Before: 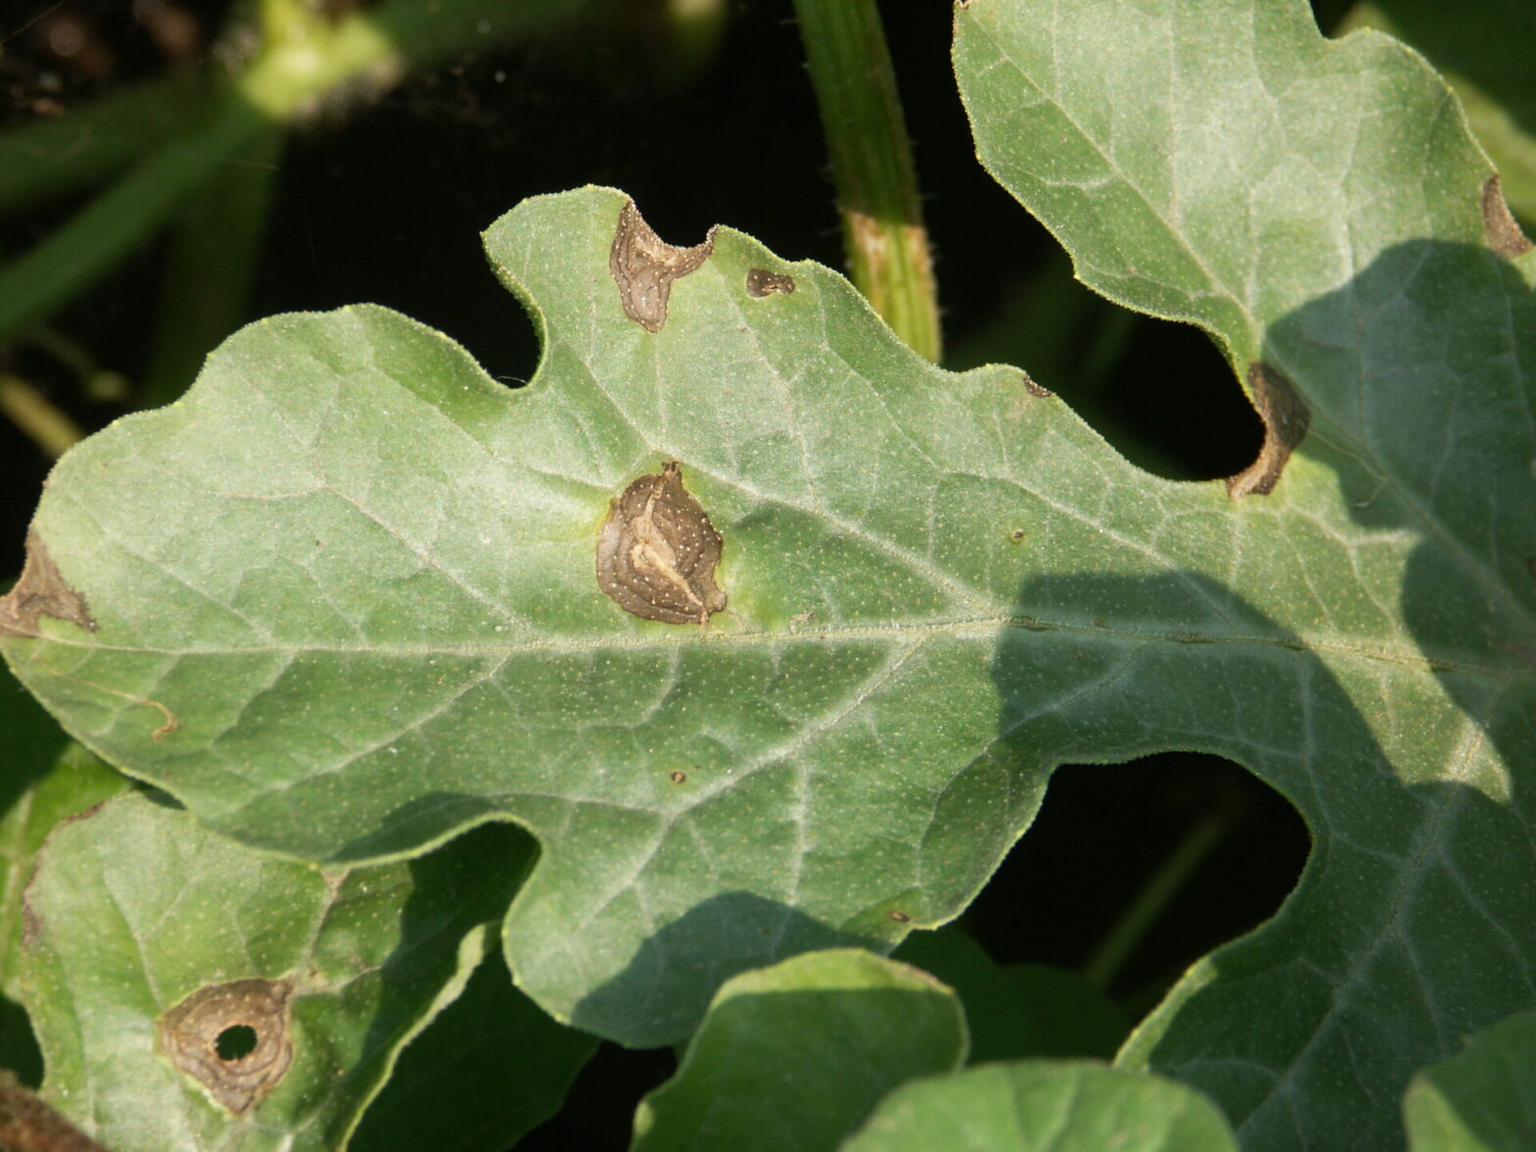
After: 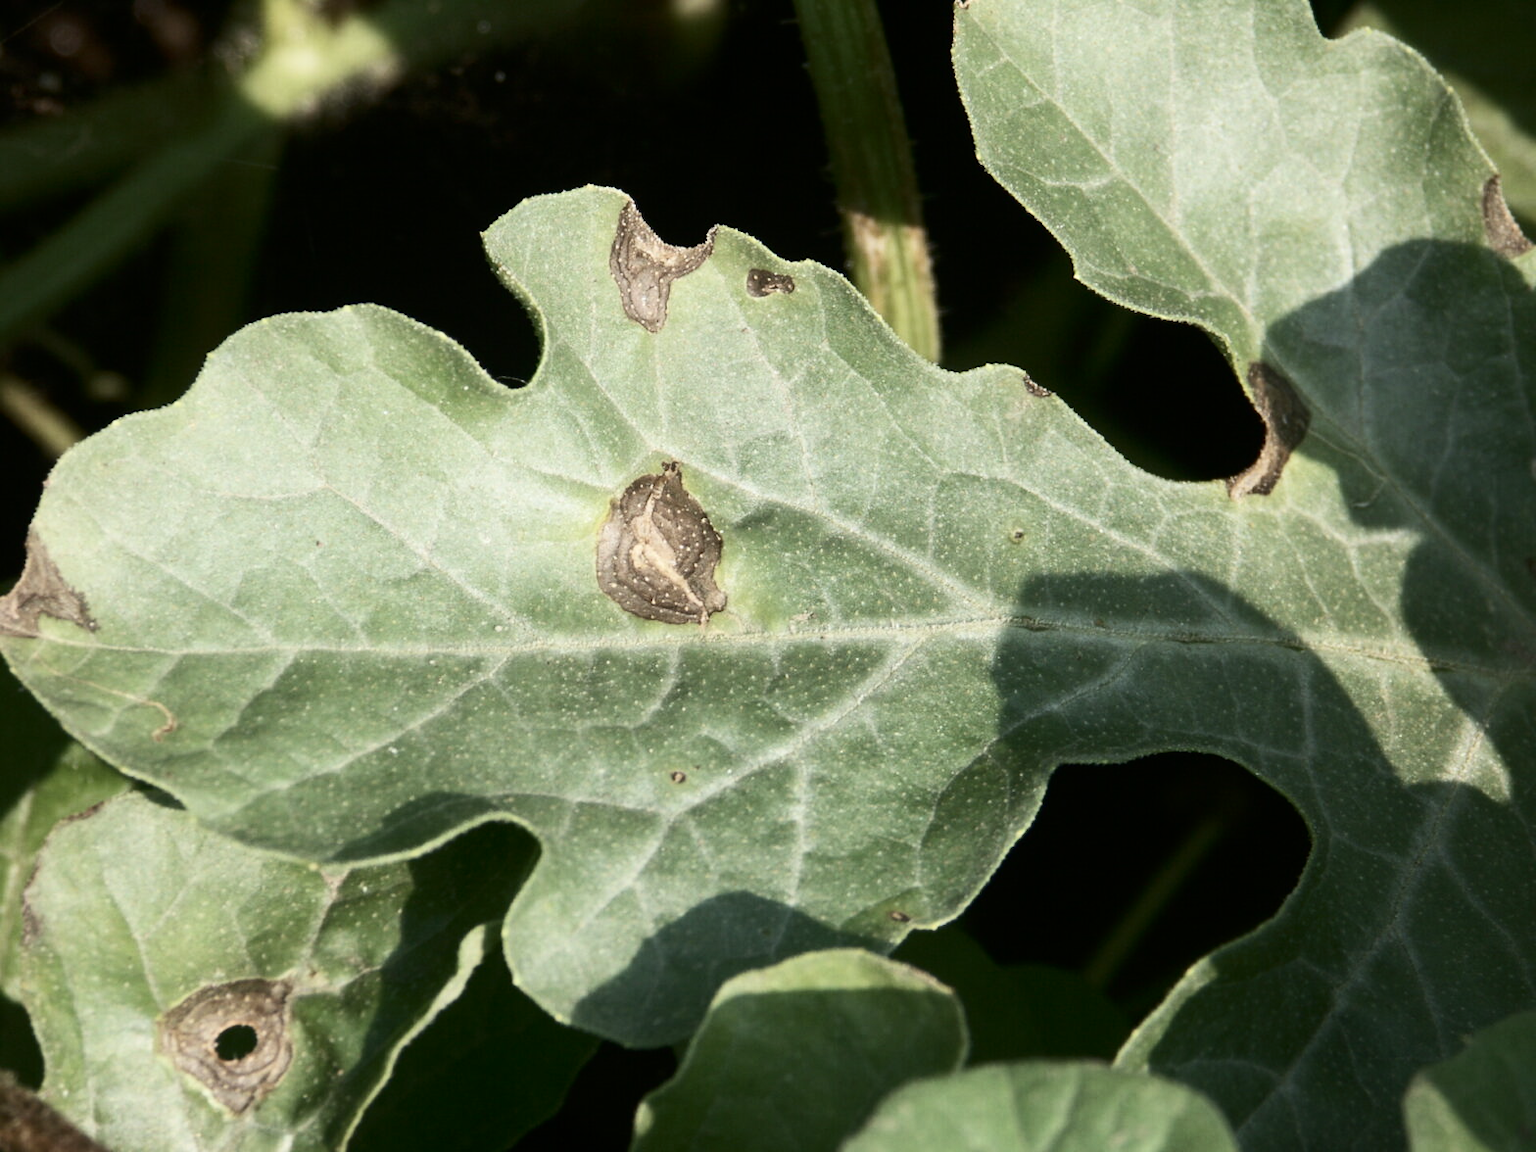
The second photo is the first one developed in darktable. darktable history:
contrast brightness saturation: contrast 0.25, saturation -0.31
white balance: red 0.982, blue 1.018
